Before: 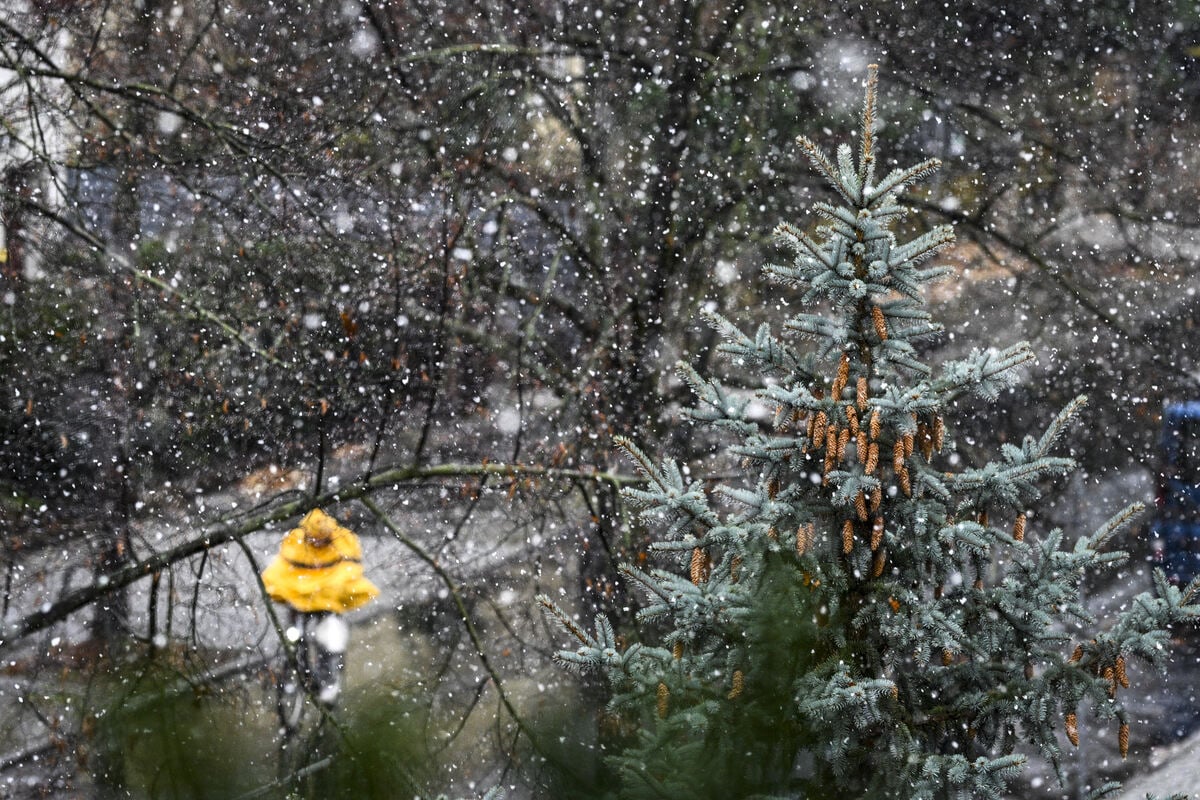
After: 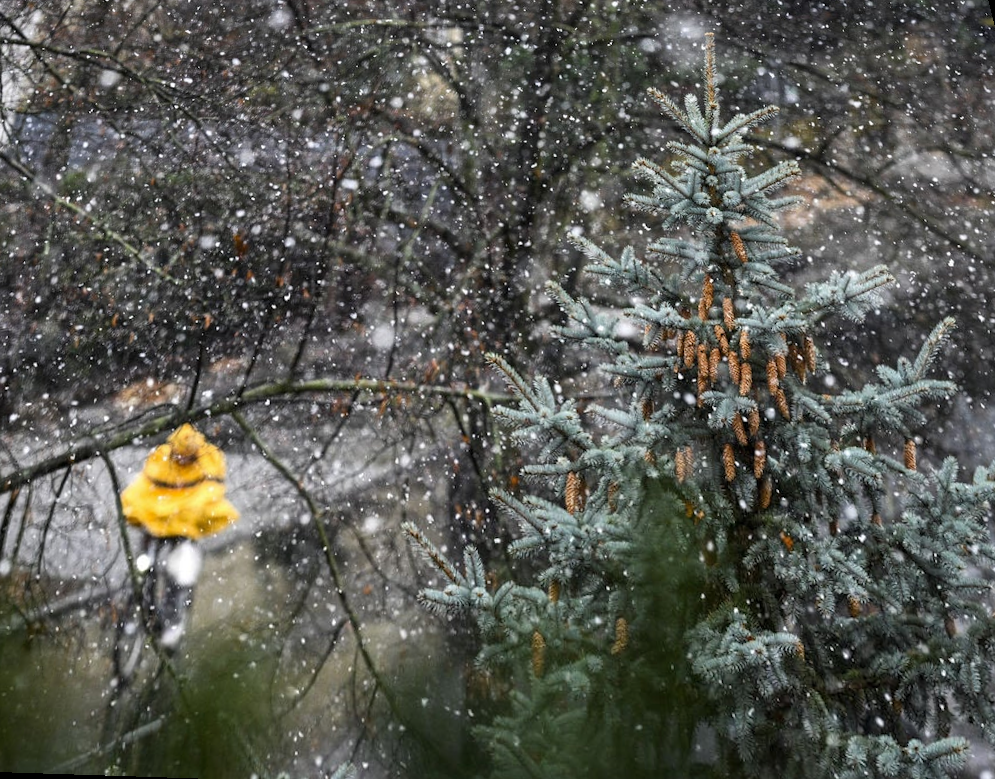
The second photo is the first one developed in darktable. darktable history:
rotate and perspective: rotation 0.72°, lens shift (vertical) -0.352, lens shift (horizontal) -0.051, crop left 0.152, crop right 0.859, crop top 0.019, crop bottom 0.964
shadows and highlights: shadows 25, highlights -25
